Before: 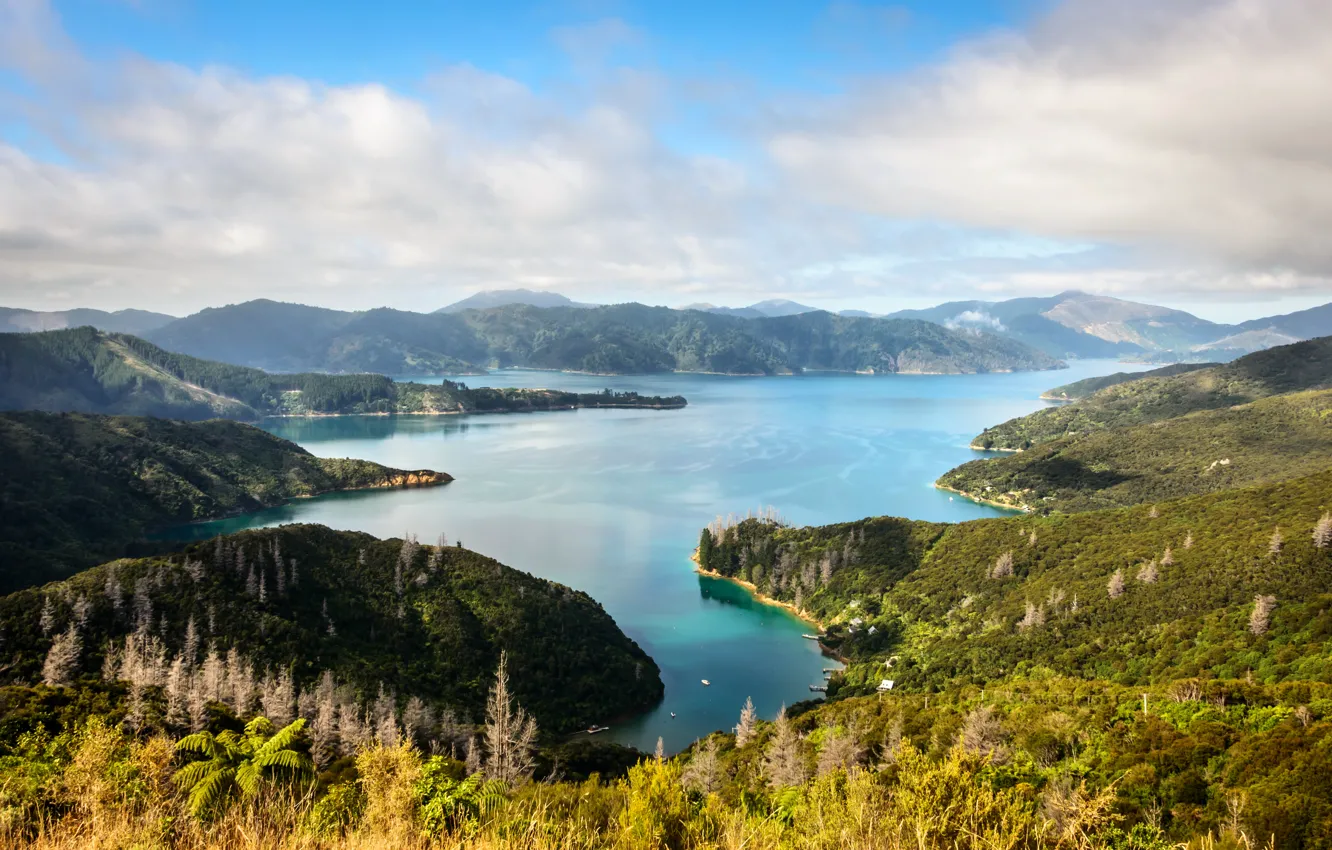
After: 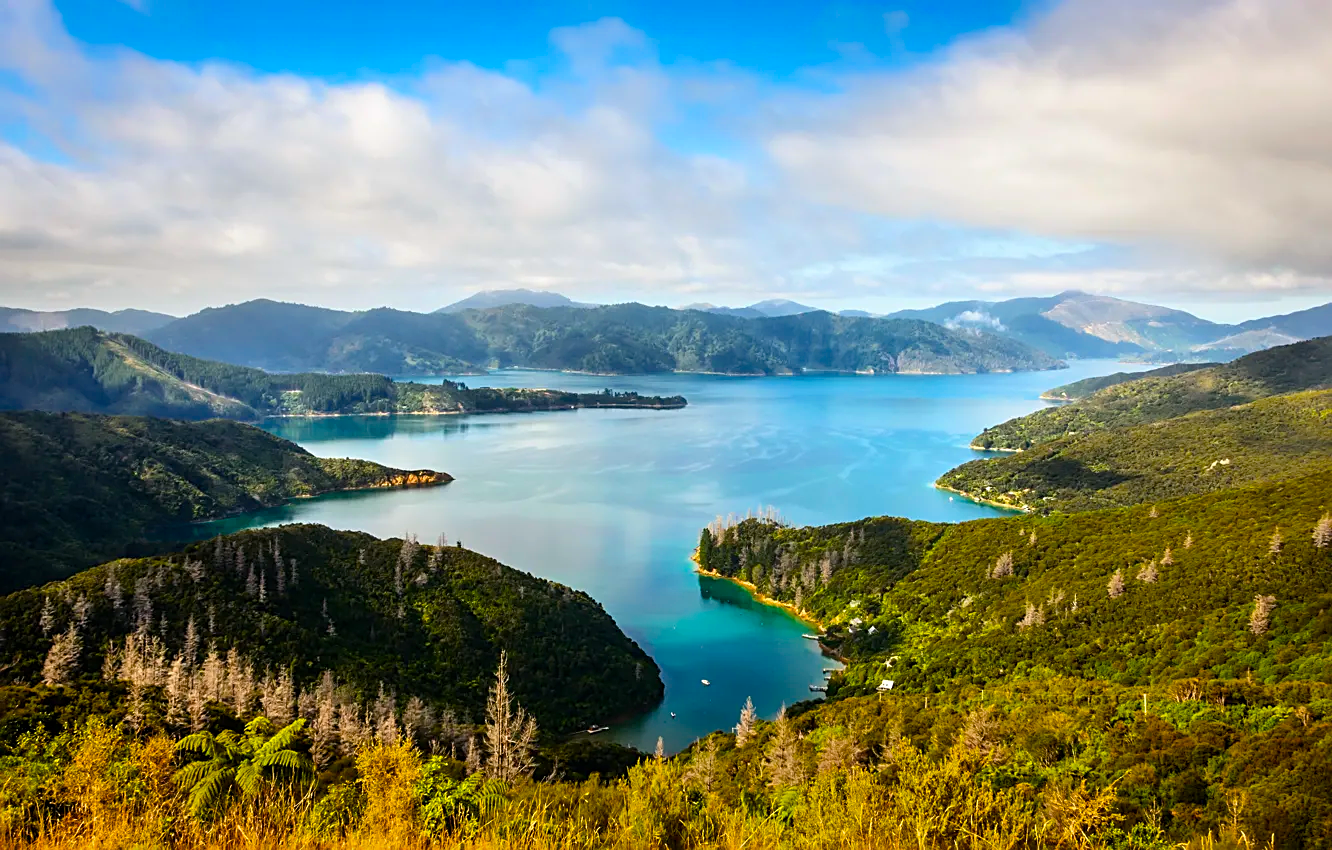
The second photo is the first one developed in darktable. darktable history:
color balance rgb: perceptual saturation grading › global saturation 19.302%, global vibrance 10.094%, saturation formula JzAzBz (2021)
contrast brightness saturation: saturation 0.183
sharpen: on, module defaults
